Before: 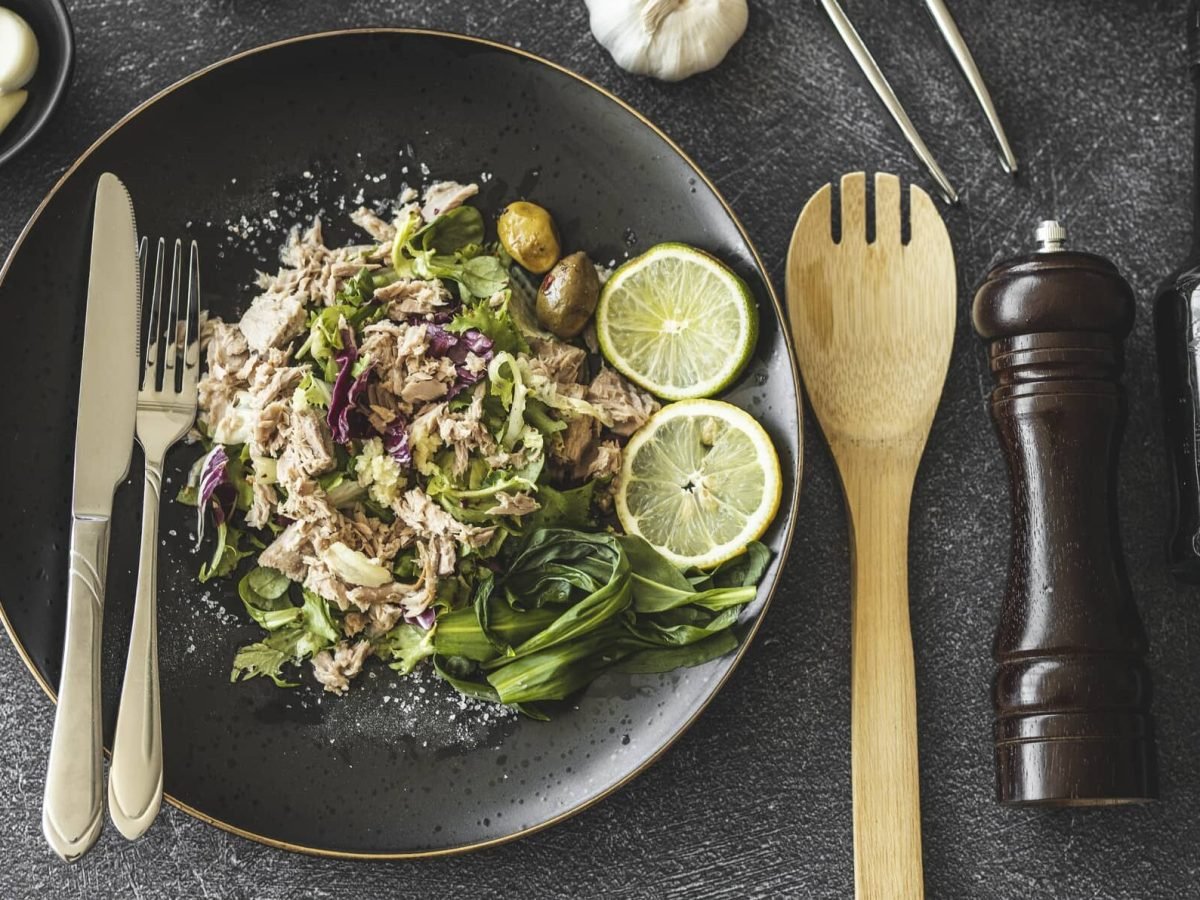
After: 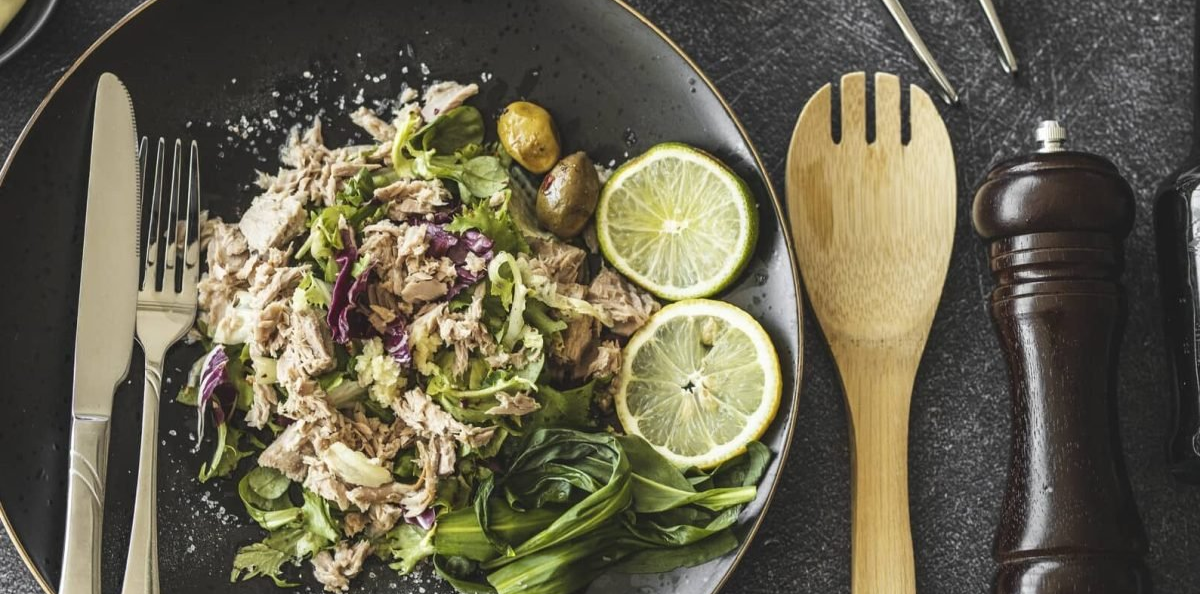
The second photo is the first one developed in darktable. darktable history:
crop: top 11.164%, bottom 22.342%
